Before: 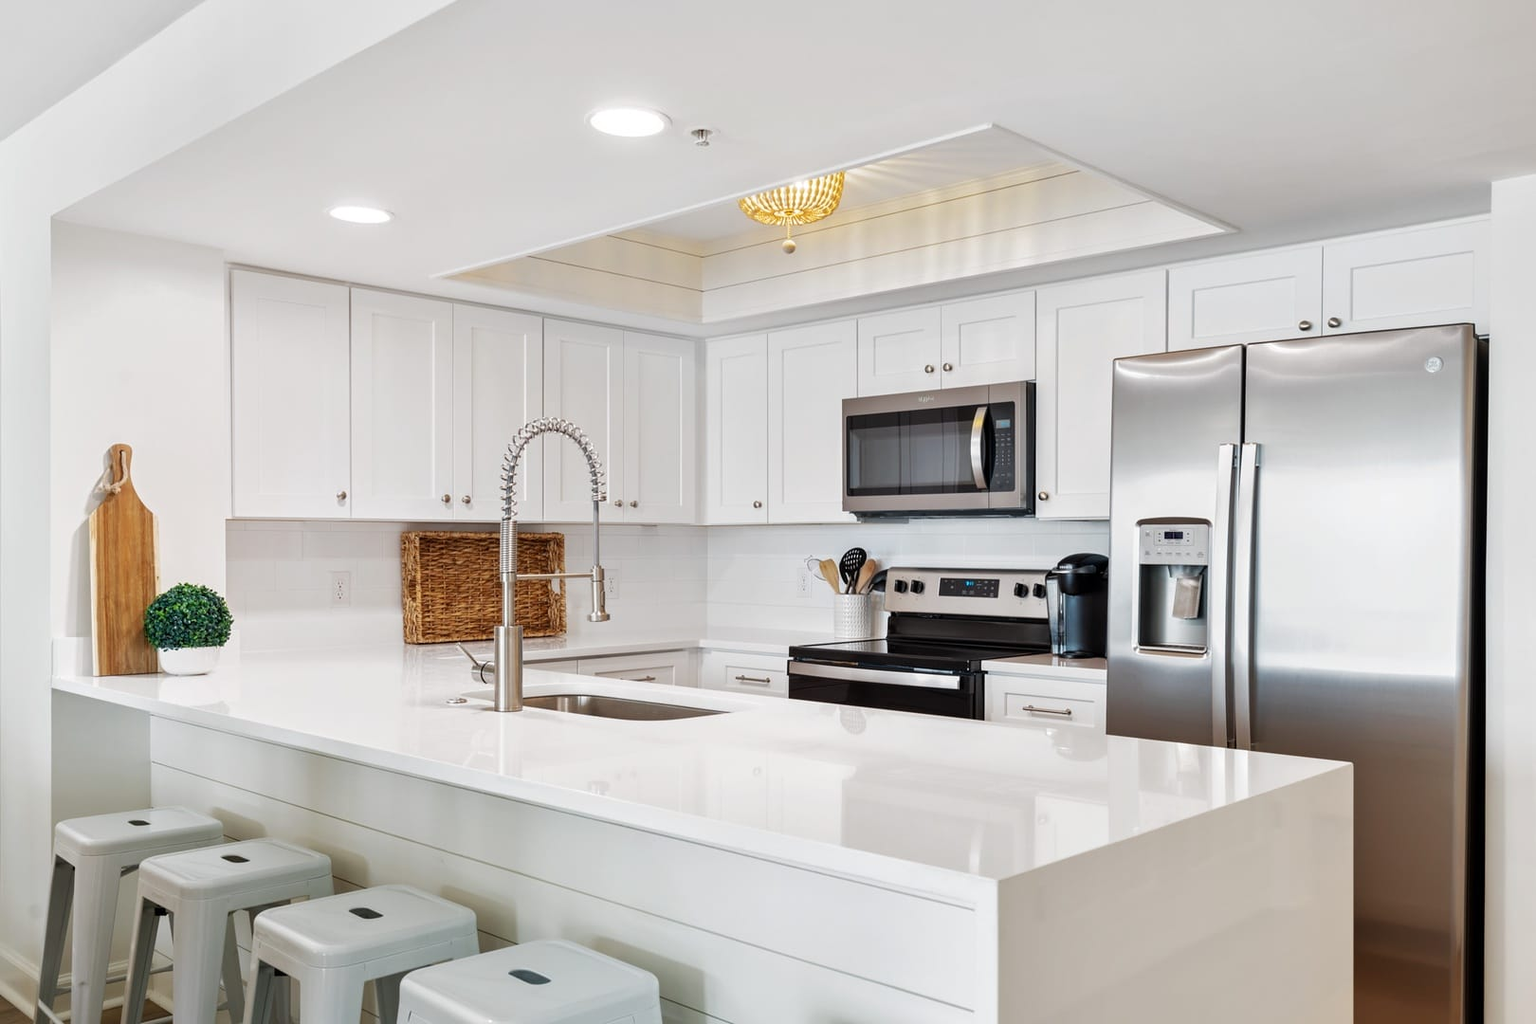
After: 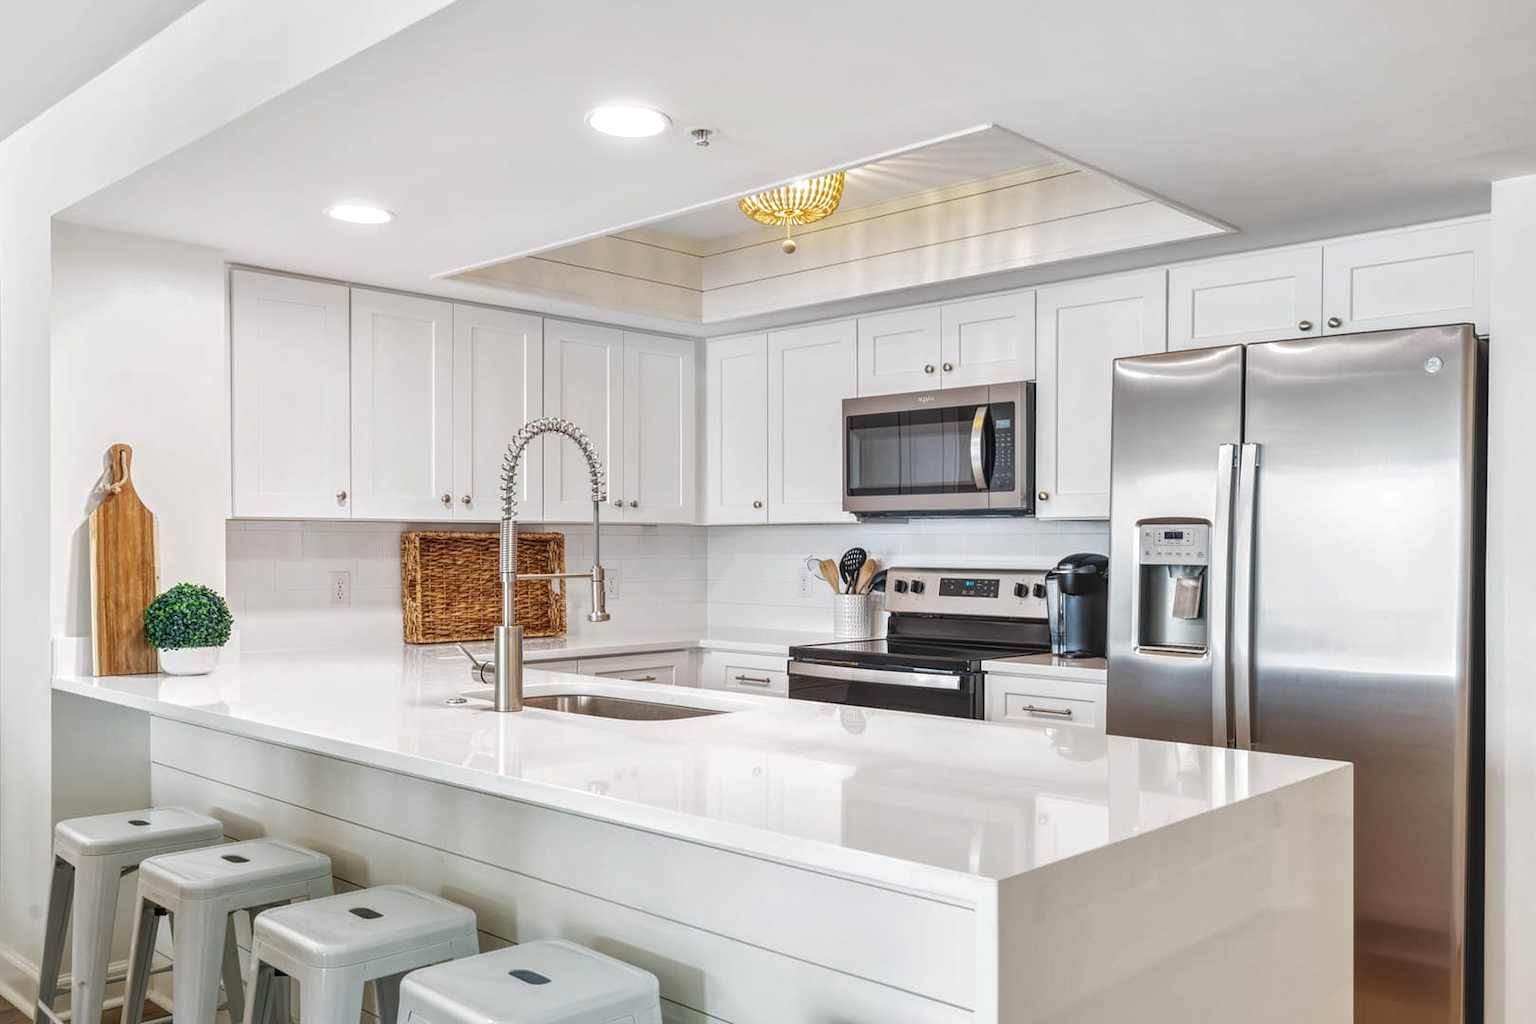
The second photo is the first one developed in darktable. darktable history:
local contrast: highlights 76%, shadows 55%, detail 176%, midtone range 0.212
